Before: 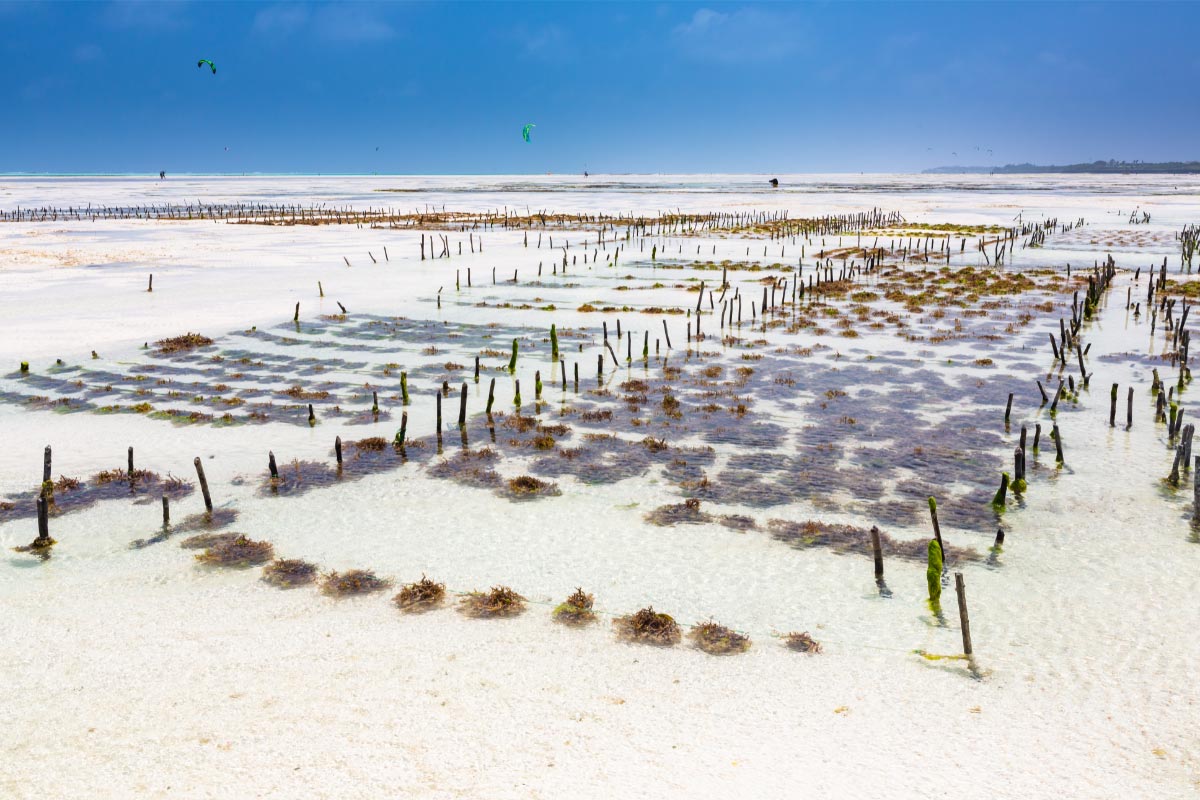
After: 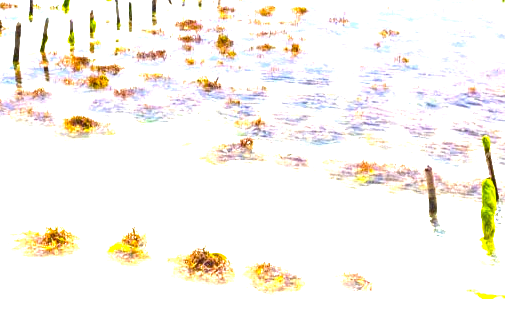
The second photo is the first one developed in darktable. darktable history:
crop: left 37.221%, top 45.169%, right 20.63%, bottom 13.777%
exposure: exposure 2.25 EV, compensate highlight preservation false
color balance rgb: linear chroma grading › global chroma 15%, perceptual saturation grading › global saturation 30%
